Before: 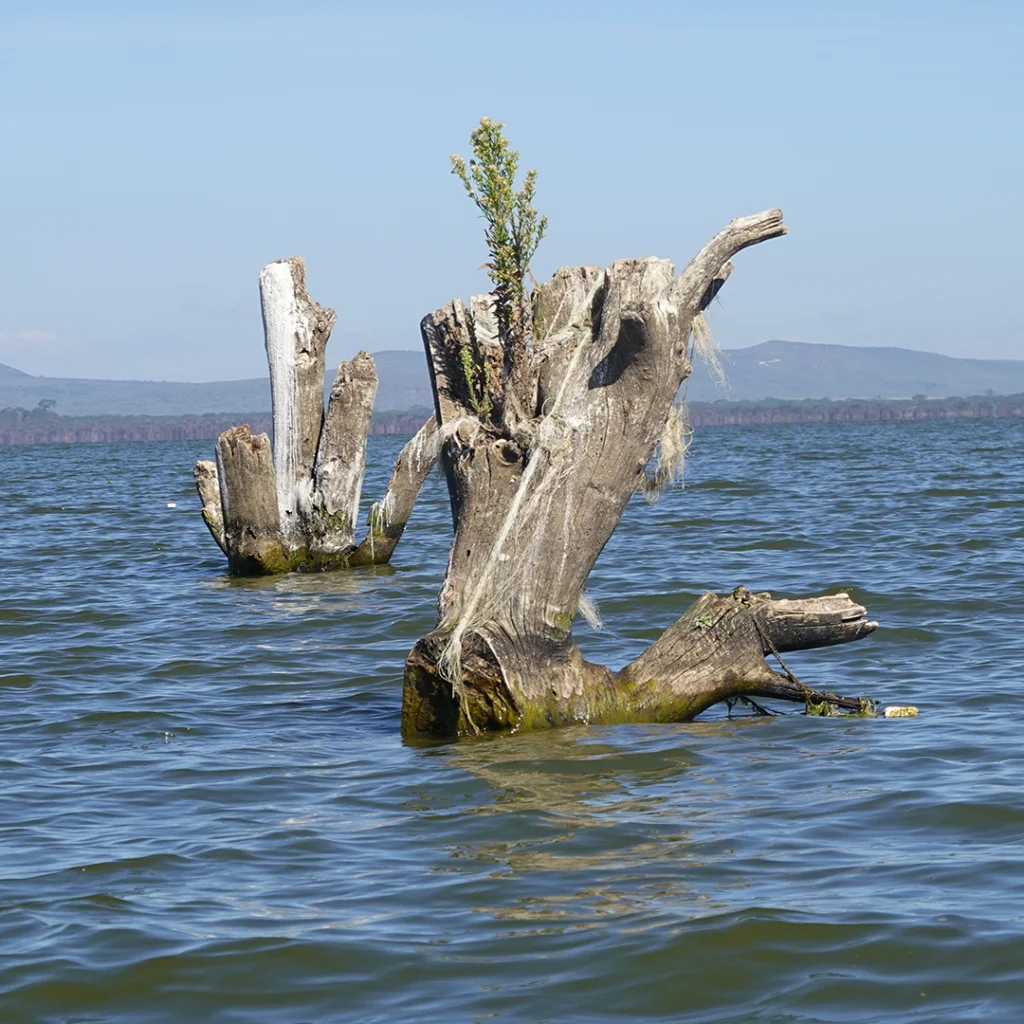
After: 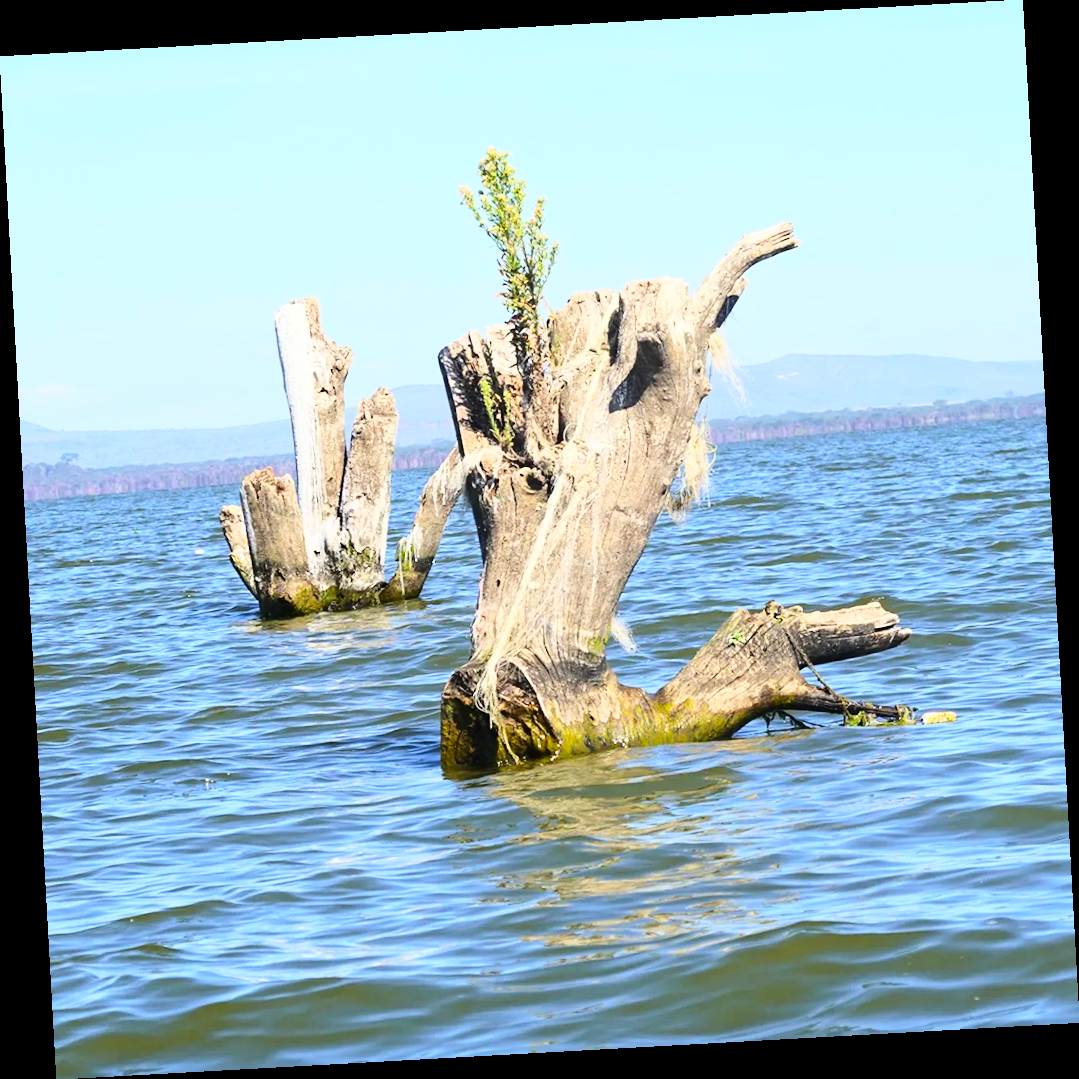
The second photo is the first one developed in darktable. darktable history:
tone equalizer: on, module defaults
base curve: curves: ch0 [(0, 0) (0.018, 0.026) (0.143, 0.37) (0.33, 0.731) (0.458, 0.853) (0.735, 0.965) (0.905, 0.986) (1, 1)]
contrast brightness saturation: contrast 0.08, saturation 0.2
rotate and perspective: rotation -3.18°, automatic cropping off
